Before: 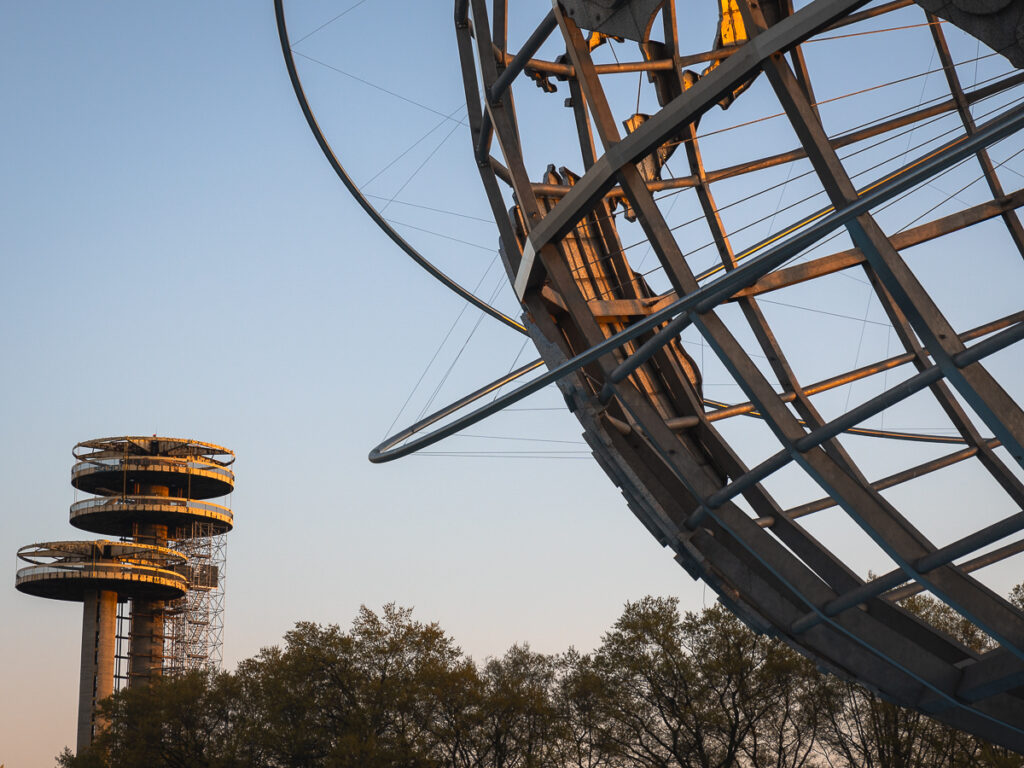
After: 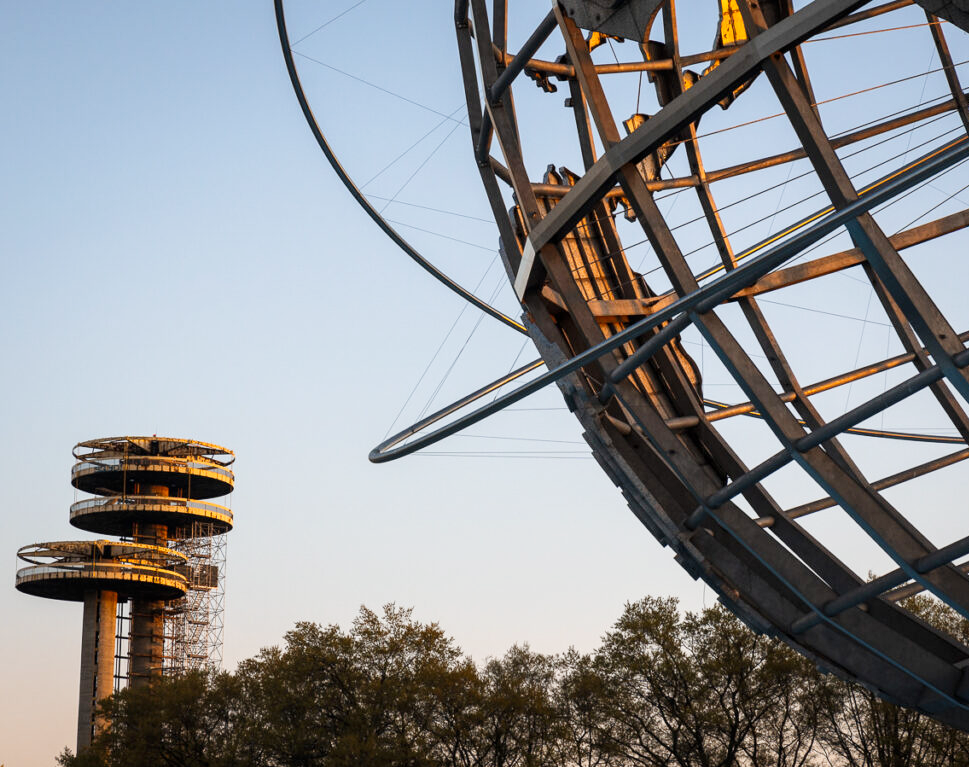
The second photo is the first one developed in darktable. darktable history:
local contrast: highlights 101%, shadows 99%, detail 119%, midtone range 0.2
crop and rotate: left 0%, right 5.284%
tone curve: curves: ch0 [(0, 0) (0.004, 0.001) (0.133, 0.112) (0.325, 0.362) (0.832, 0.893) (1, 1)], preserve colors none
